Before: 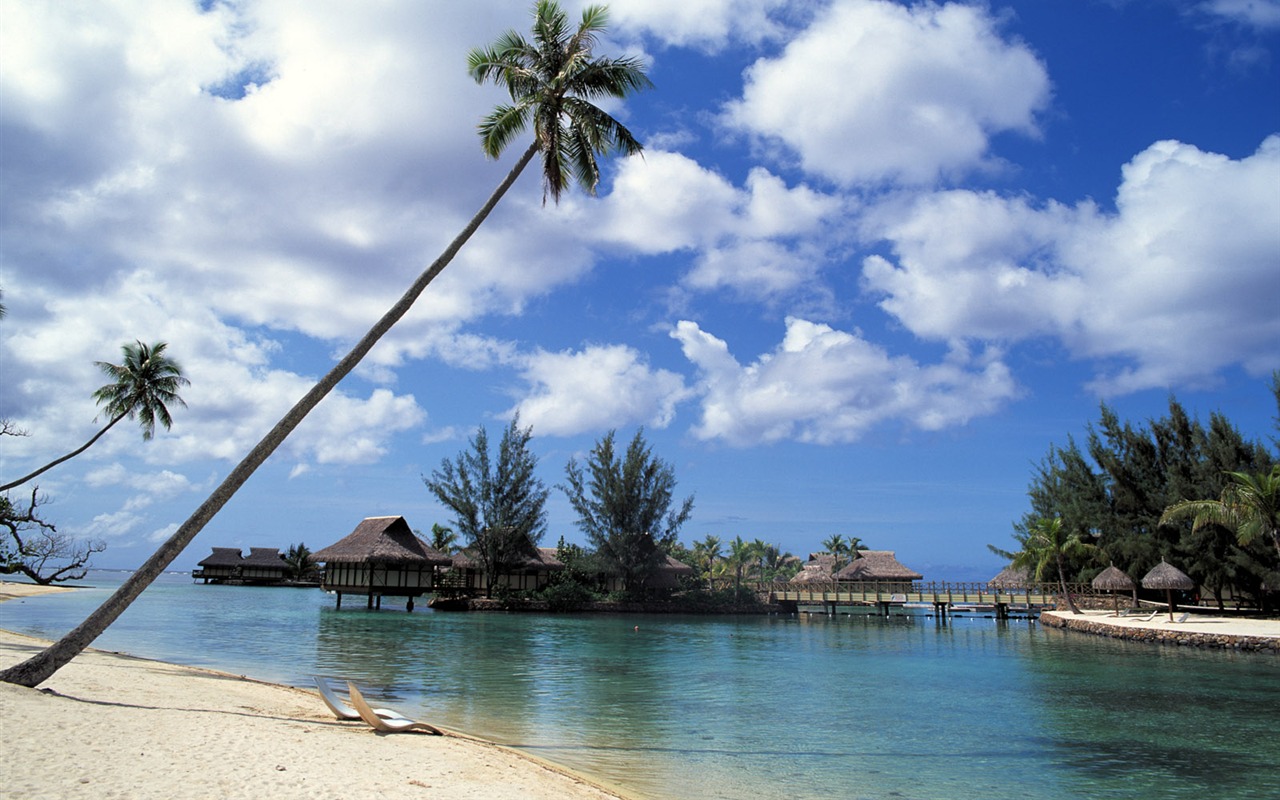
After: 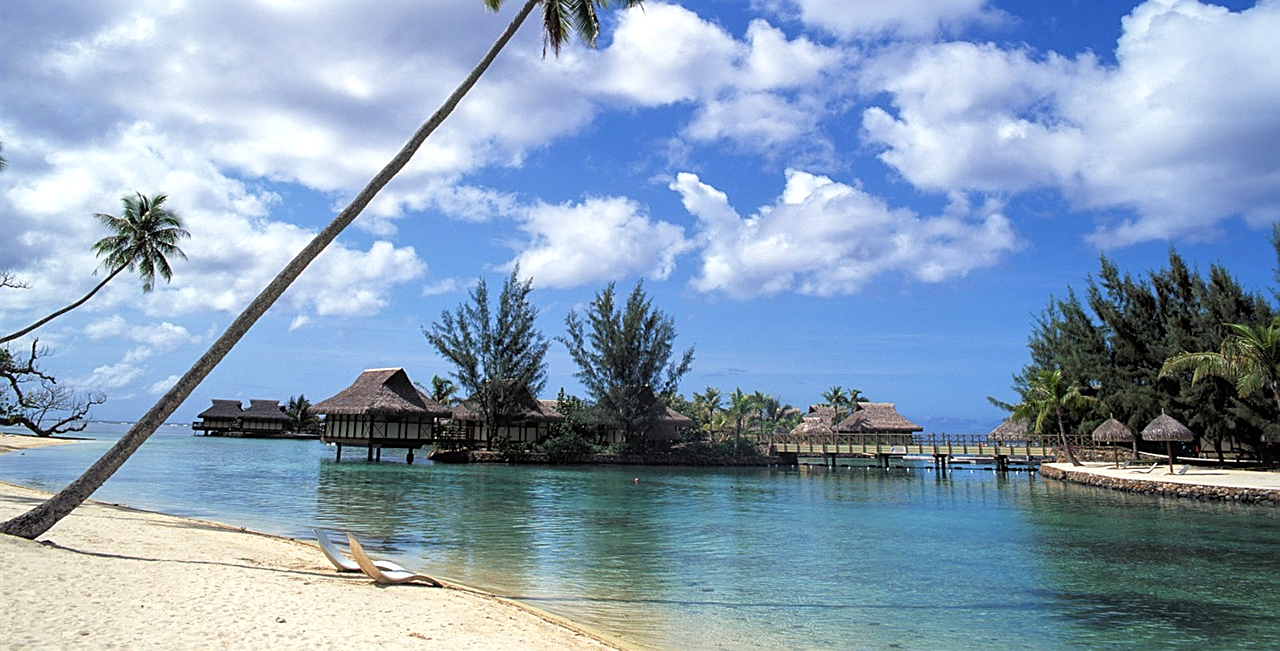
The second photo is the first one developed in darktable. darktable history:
crop and rotate: top 18.507%
local contrast: detail 110%
tone equalizer: on, module defaults
exposure: black level correction 0.001, exposure 0.3 EV, compensate highlight preservation false
sharpen: on, module defaults
